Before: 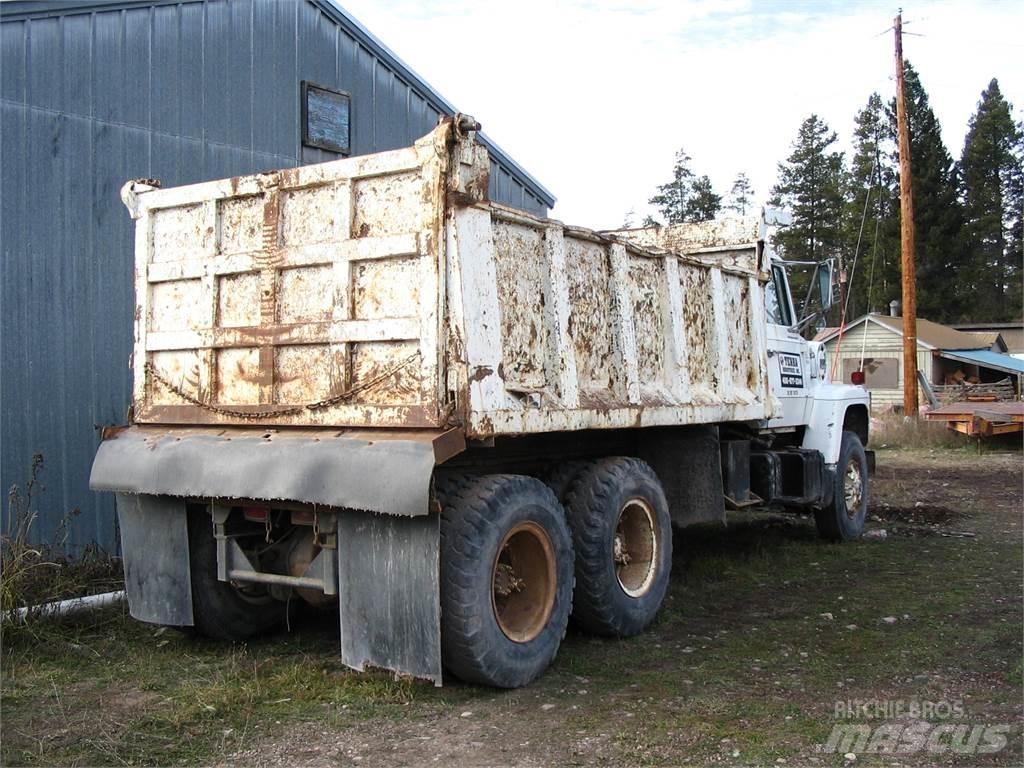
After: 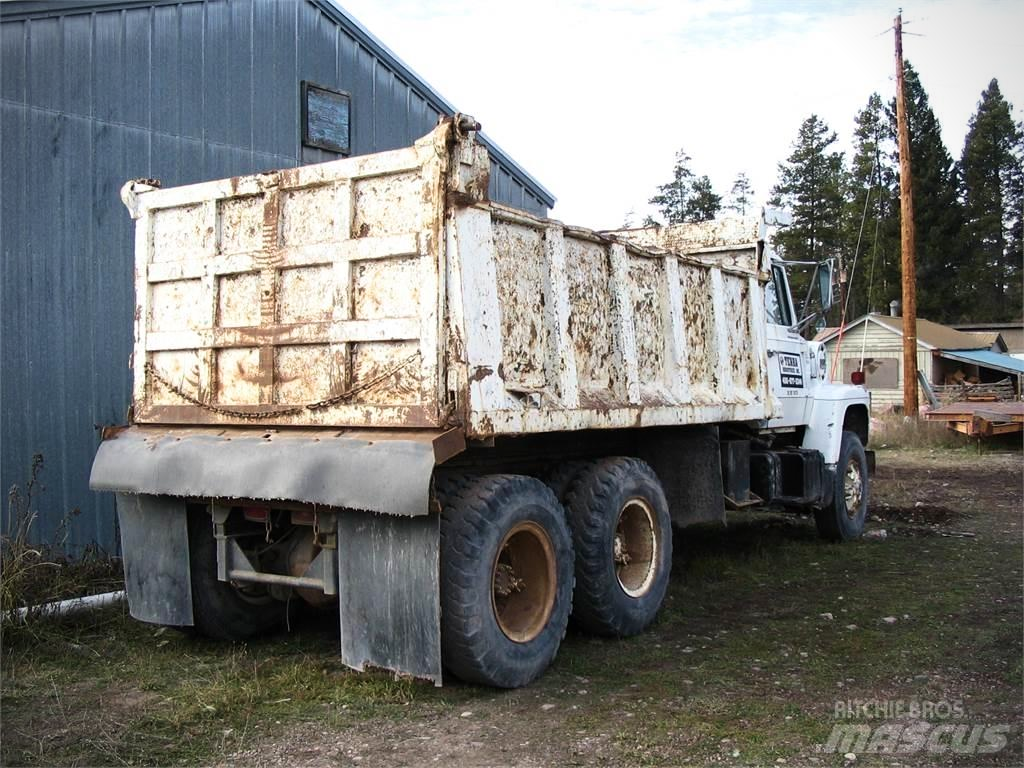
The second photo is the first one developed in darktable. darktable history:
velvia: on, module defaults
vignetting: fall-off start 91.19%
contrast brightness saturation: contrast 0.11, saturation -0.17
